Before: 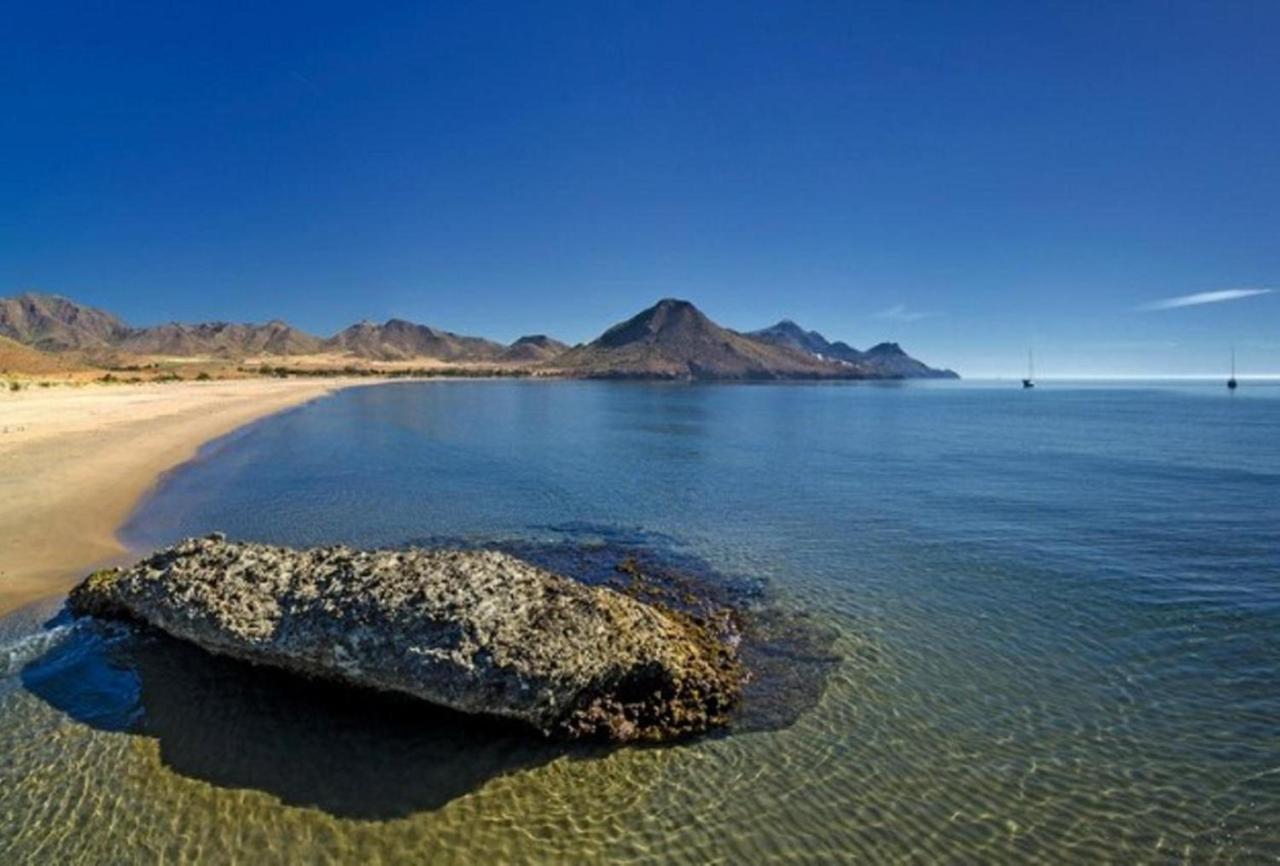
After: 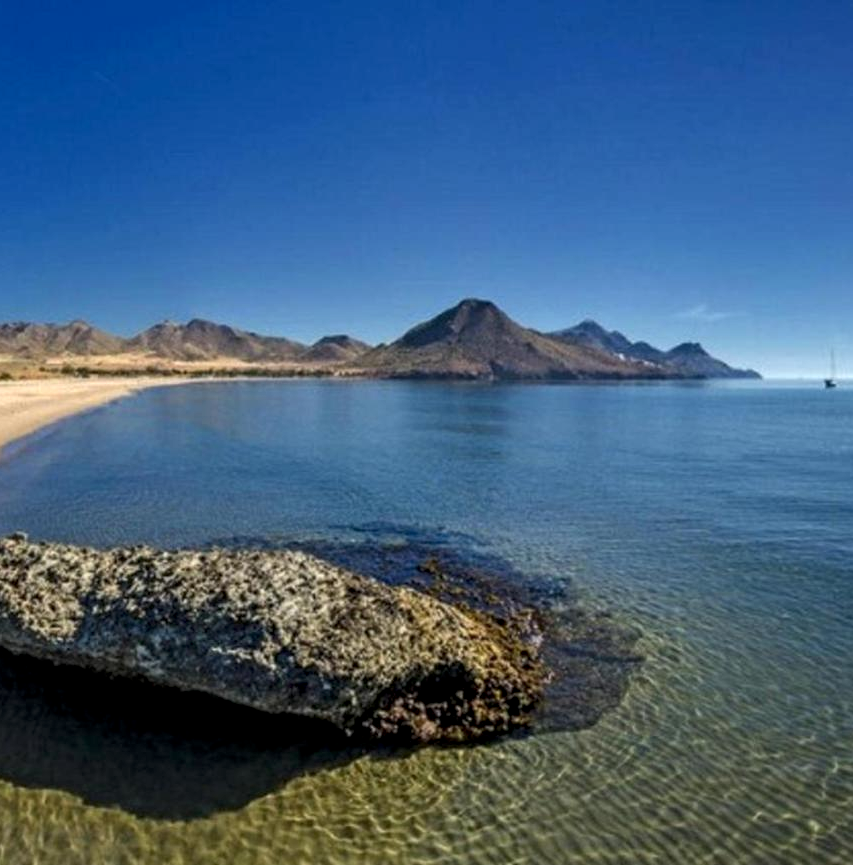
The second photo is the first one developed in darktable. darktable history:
crop and rotate: left 15.546%, right 17.787%
local contrast: on, module defaults
